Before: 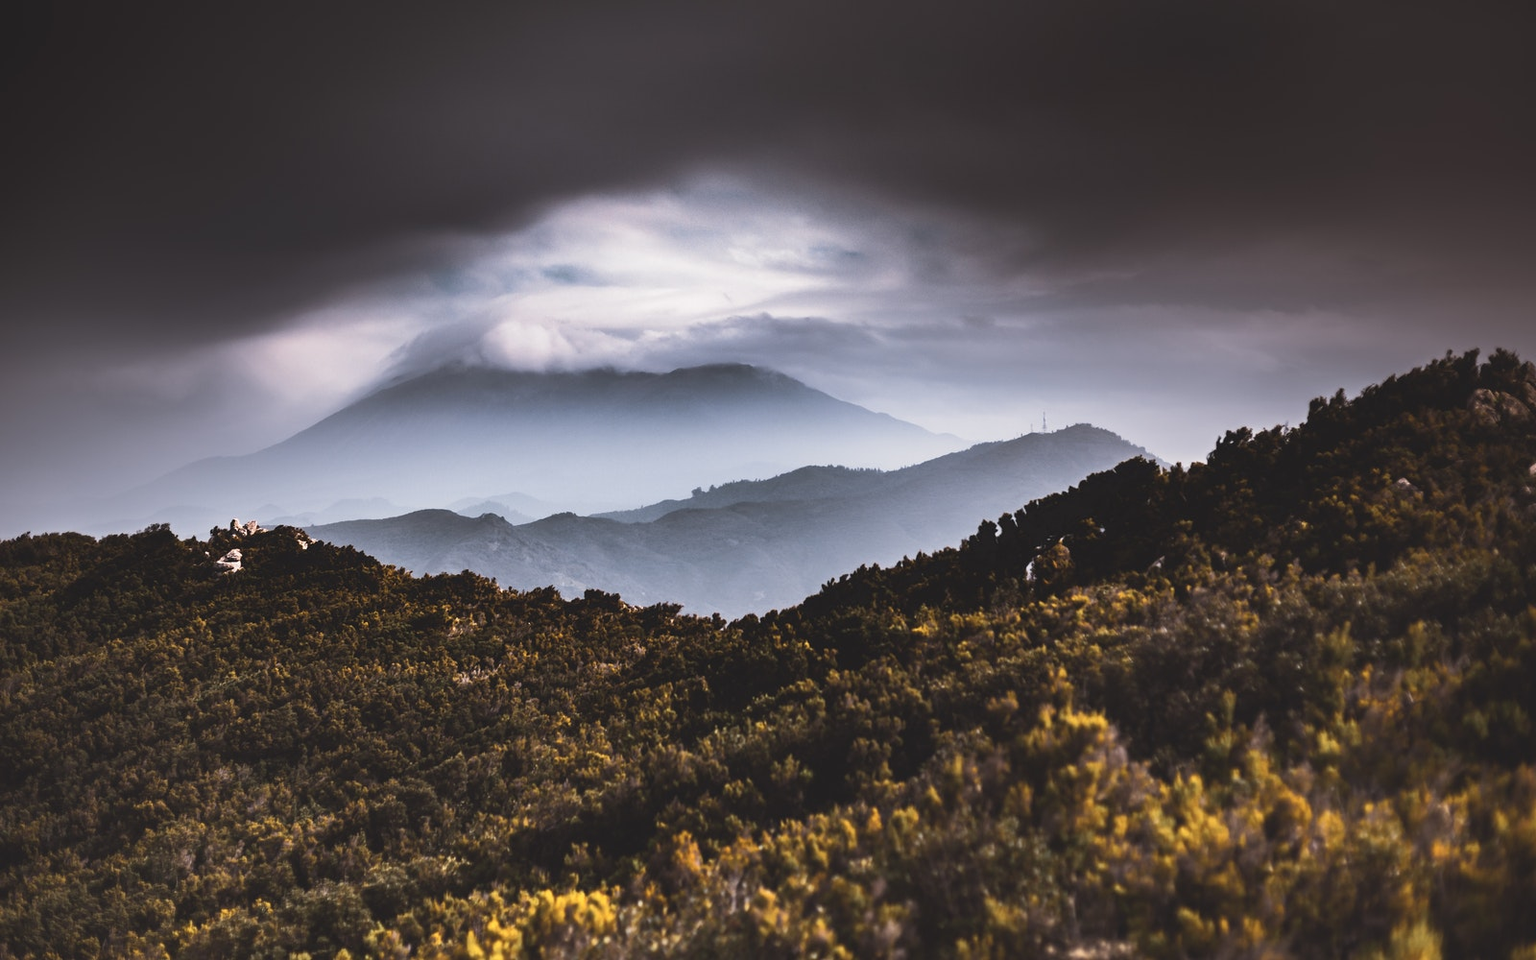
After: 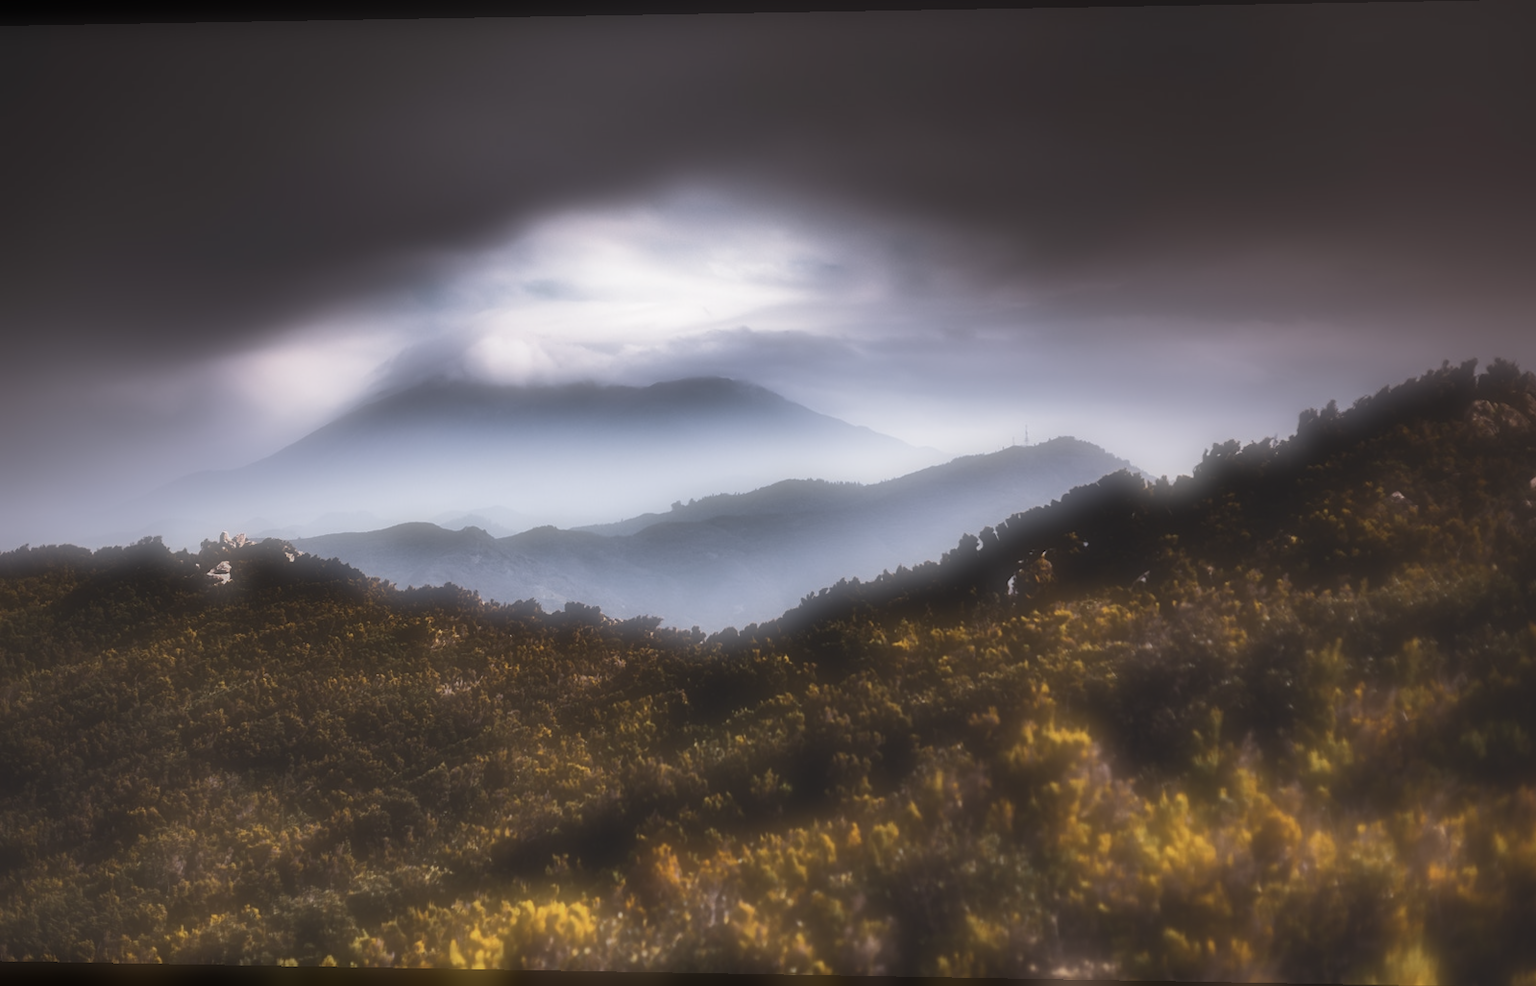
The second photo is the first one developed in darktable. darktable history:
rotate and perspective: lens shift (horizontal) -0.055, automatic cropping off
soften: on, module defaults
